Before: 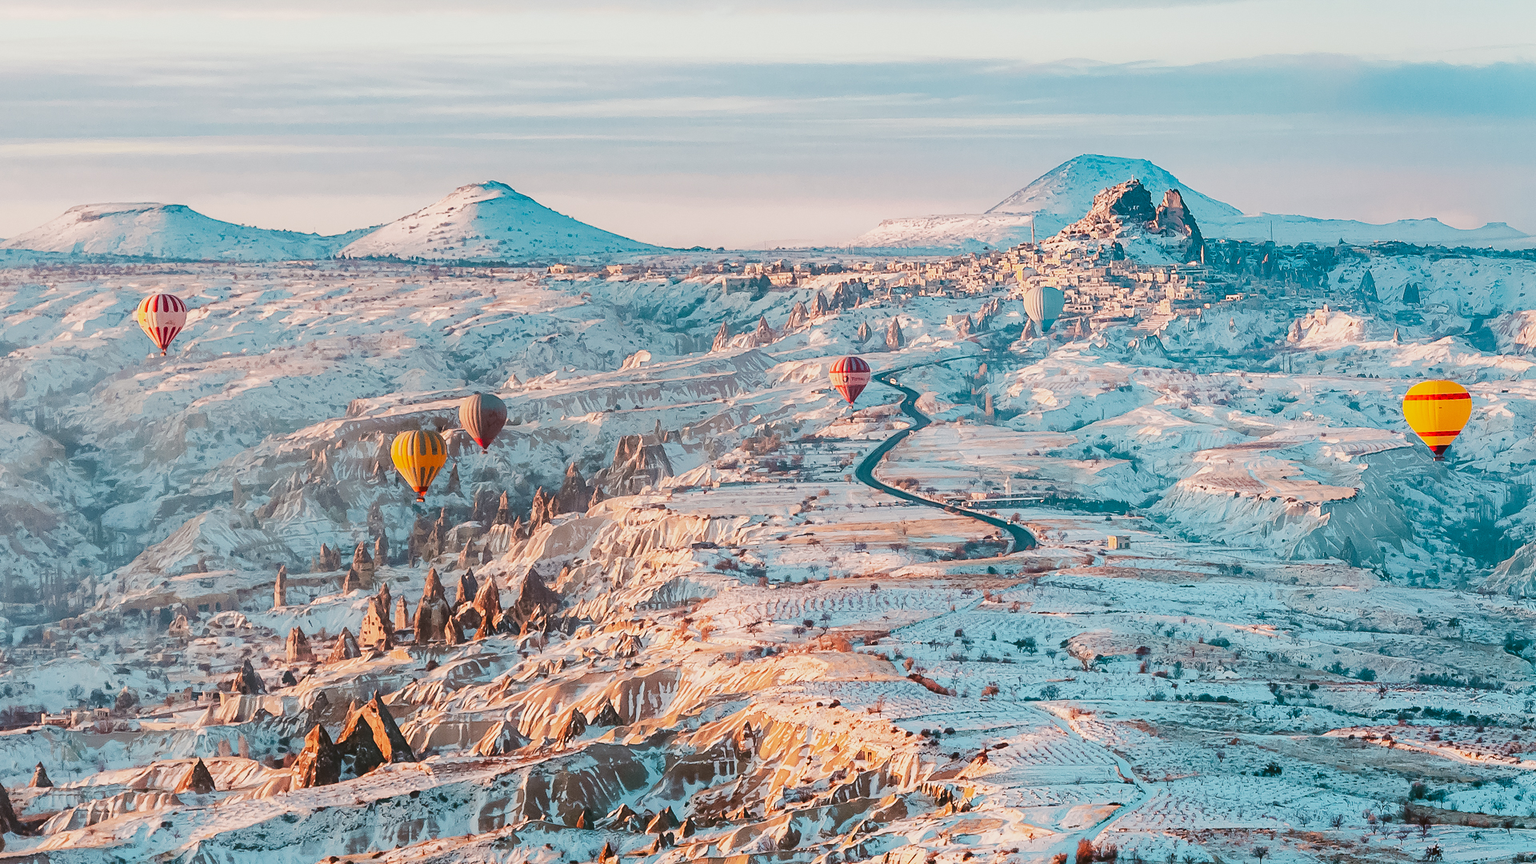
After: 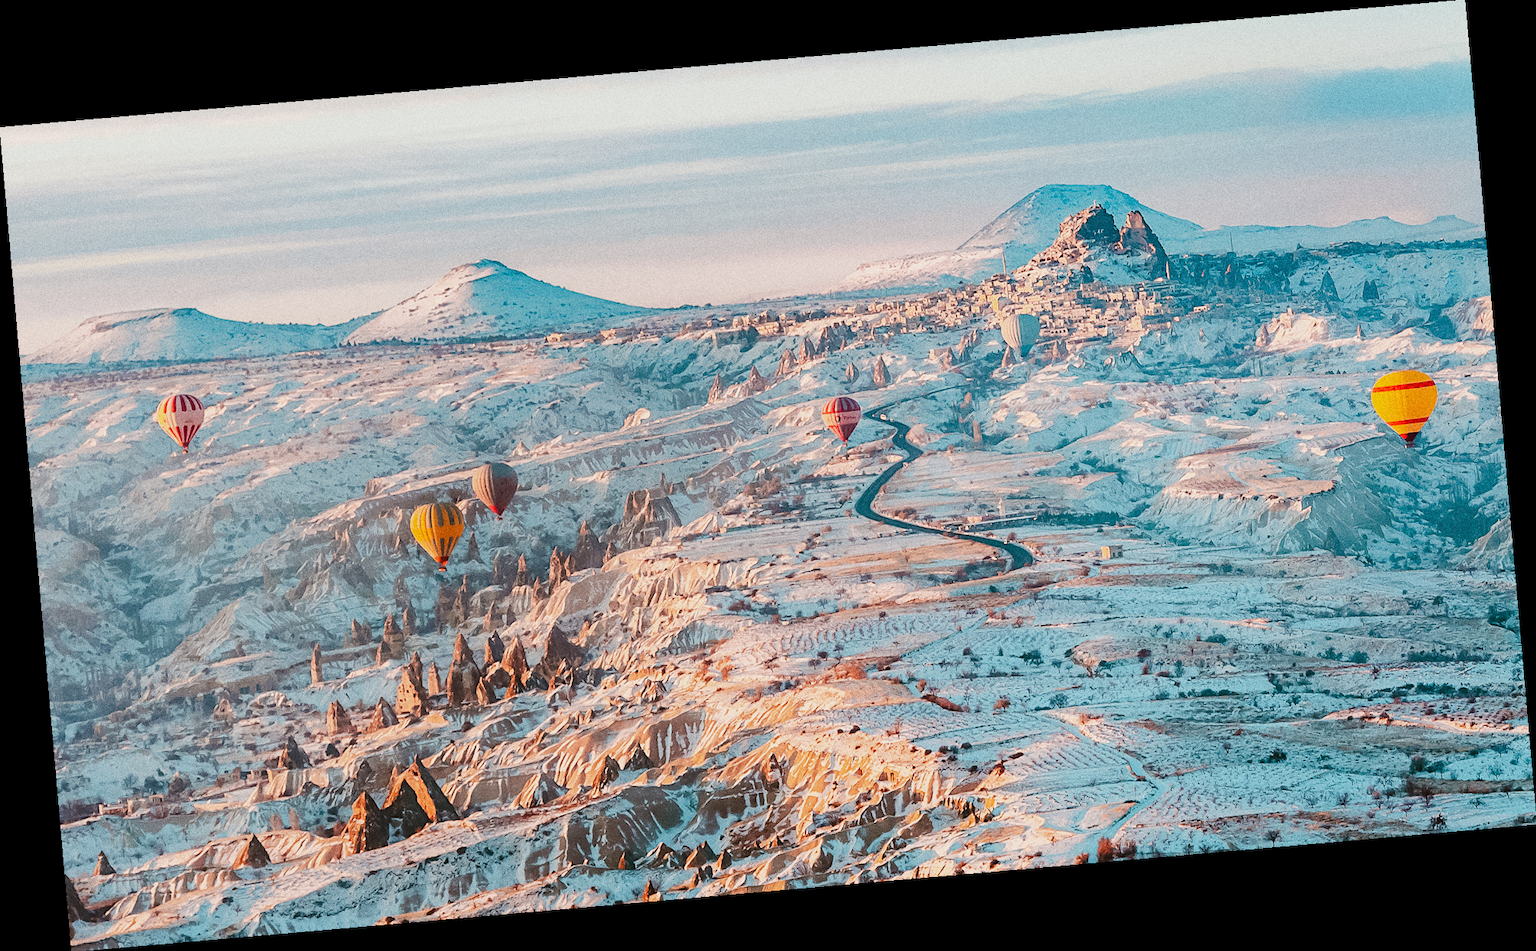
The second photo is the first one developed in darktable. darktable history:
rotate and perspective: rotation -4.98°, automatic cropping off
shadows and highlights: radius 331.84, shadows 53.55, highlights -100, compress 94.63%, highlights color adjustment 73.23%, soften with gaussian
grain: coarseness 0.09 ISO, strength 40%
